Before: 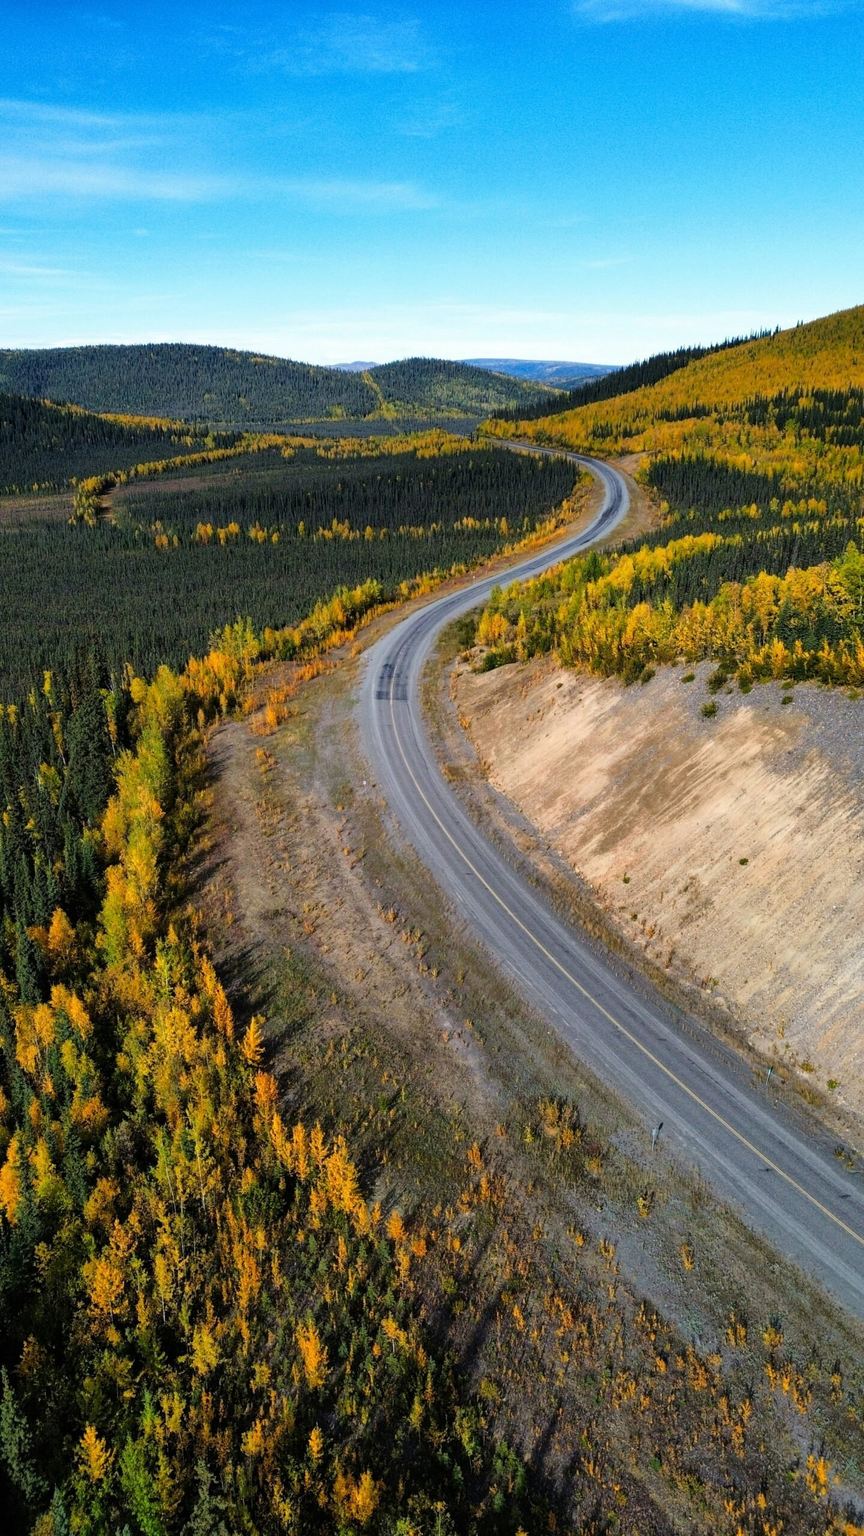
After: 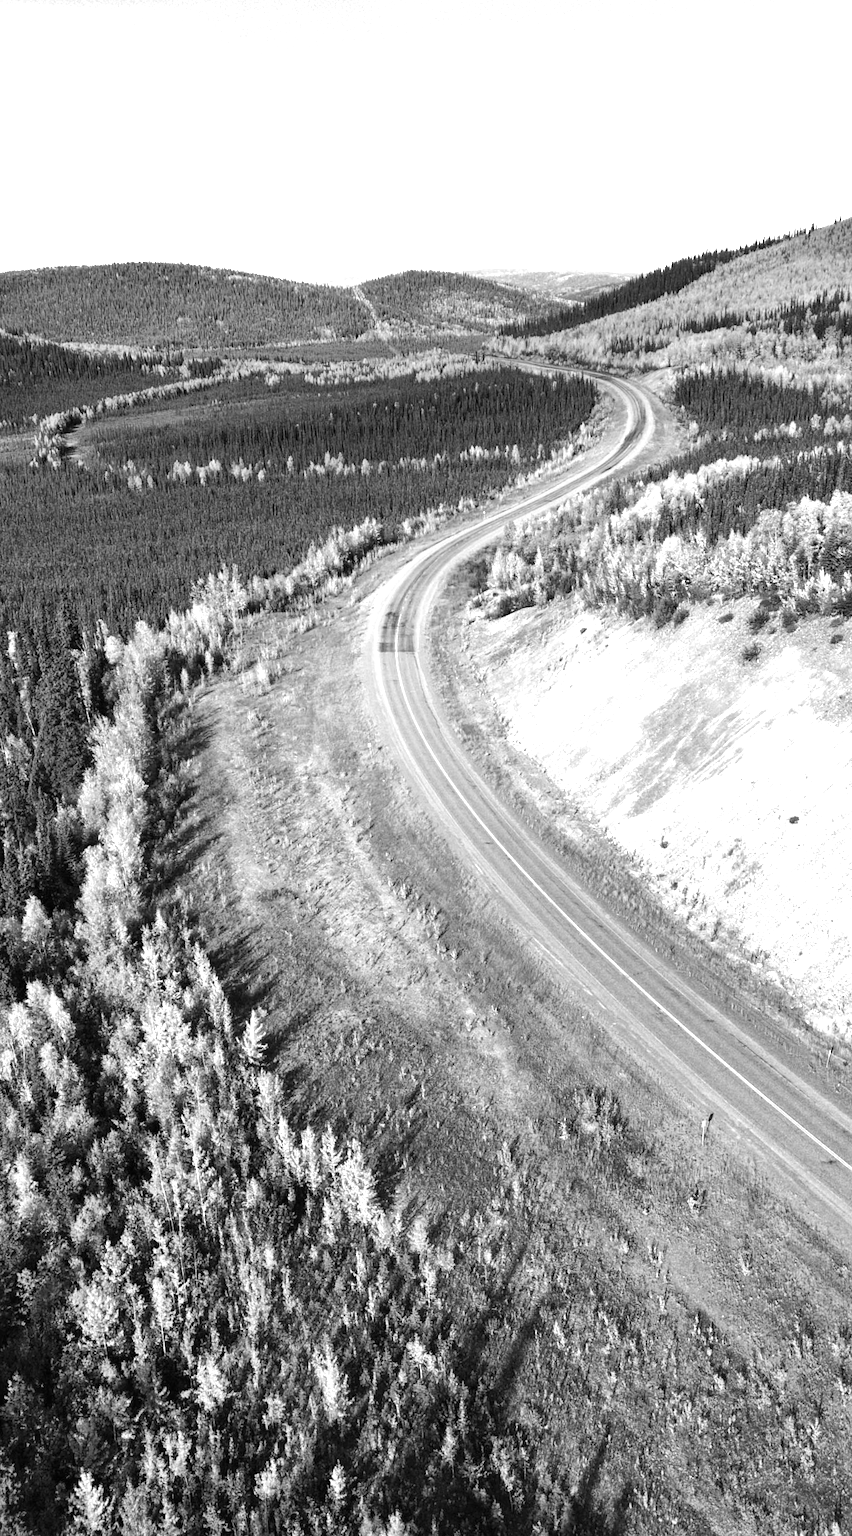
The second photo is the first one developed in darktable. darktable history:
crop: left 6.446%, top 8.188%, right 9.538%, bottom 3.548%
monochrome: on, module defaults
exposure: black level correction 0, exposure 1.45 EV, compensate exposure bias true, compensate highlight preservation false
rotate and perspective: rotation -1.77°, lens shift (horizontal) 0.004, automatic cropping off
